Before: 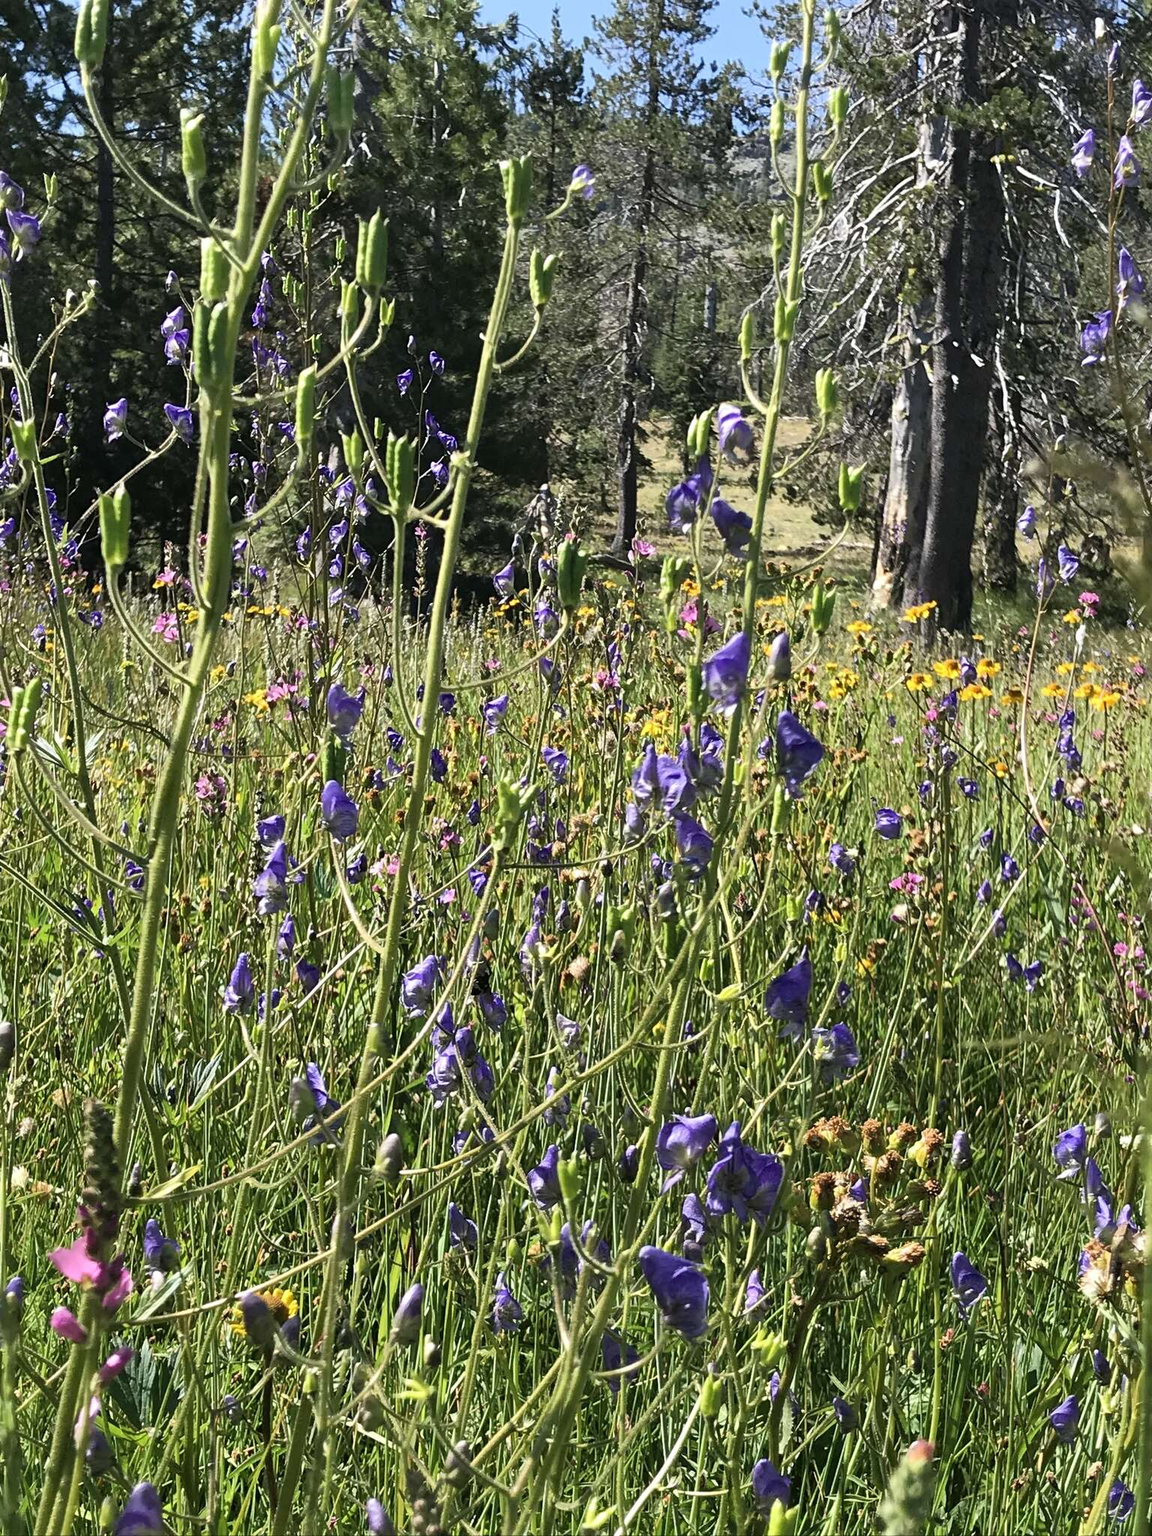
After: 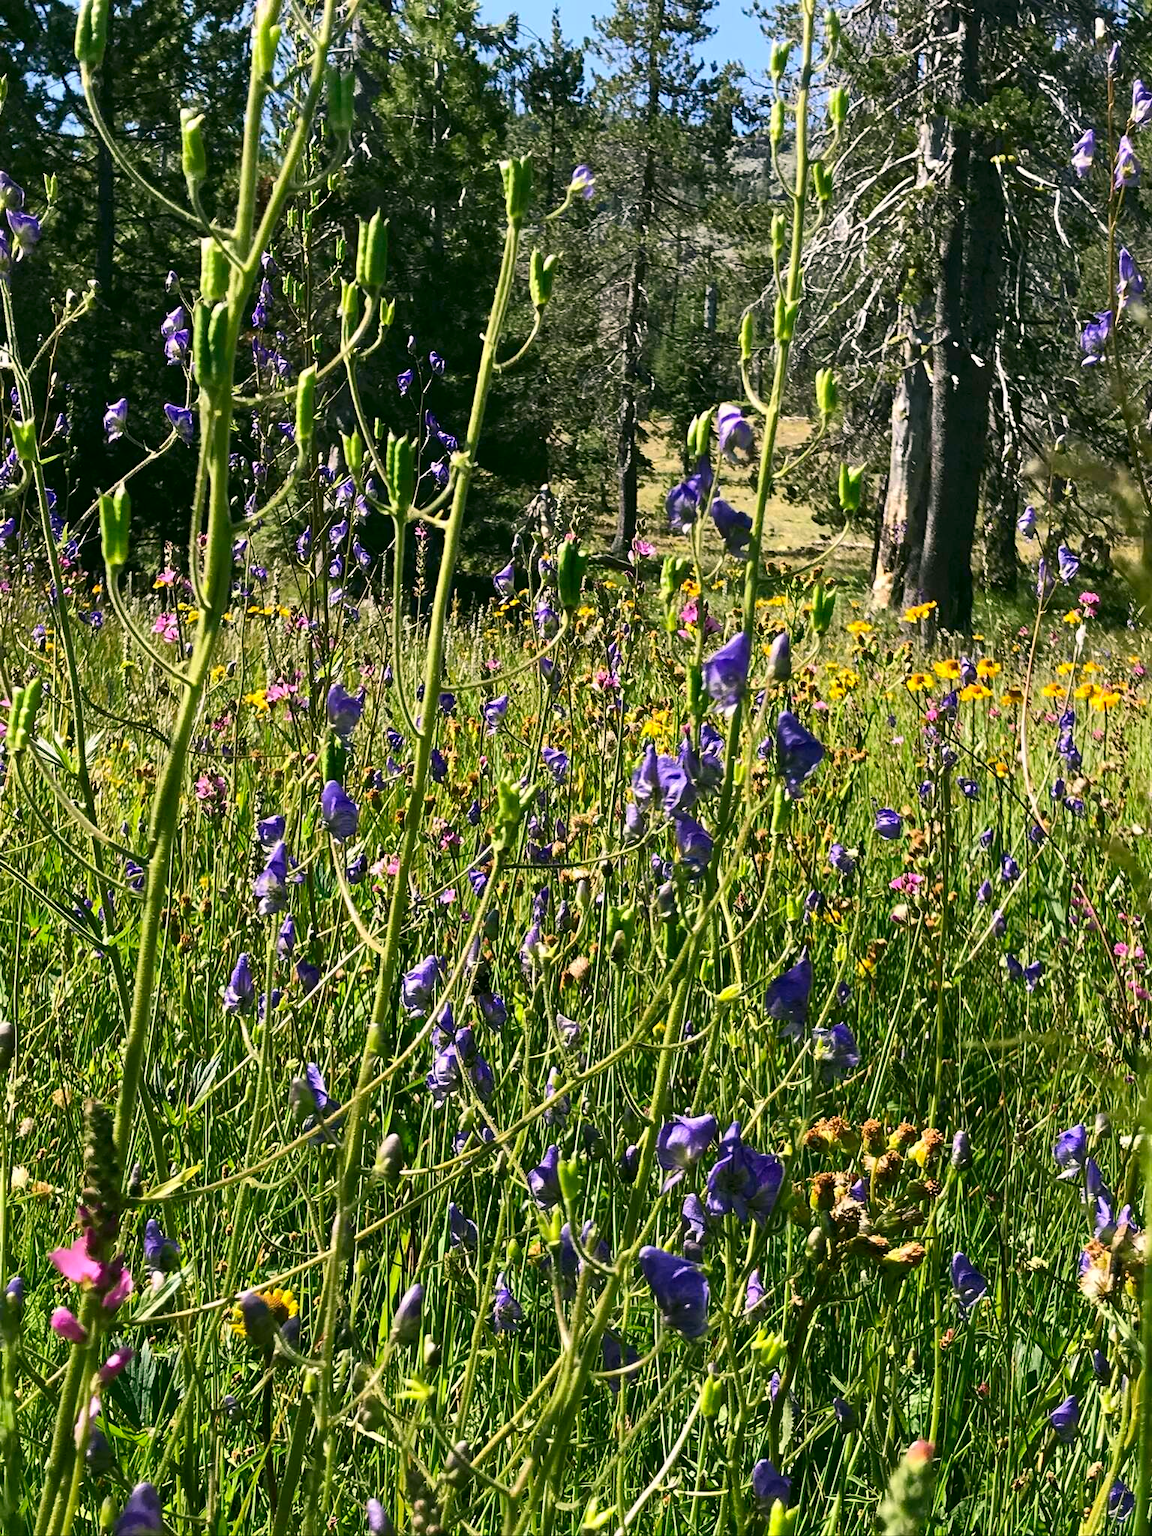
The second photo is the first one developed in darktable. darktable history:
levels: levels [0, 0.498, 0.996]
contrast brightness saturation: contrast 0.131, brightness -0.047, saturation 0.159
tone equalizer: -7 EV 0.102 EV, edges refinement/feathering 500, mask exposure compensation -1.57 EV, preserve details no
color correction: highlights a* 4.3, highlights b* 4.97, shadows a* -6.95, shadows b* 4.97
